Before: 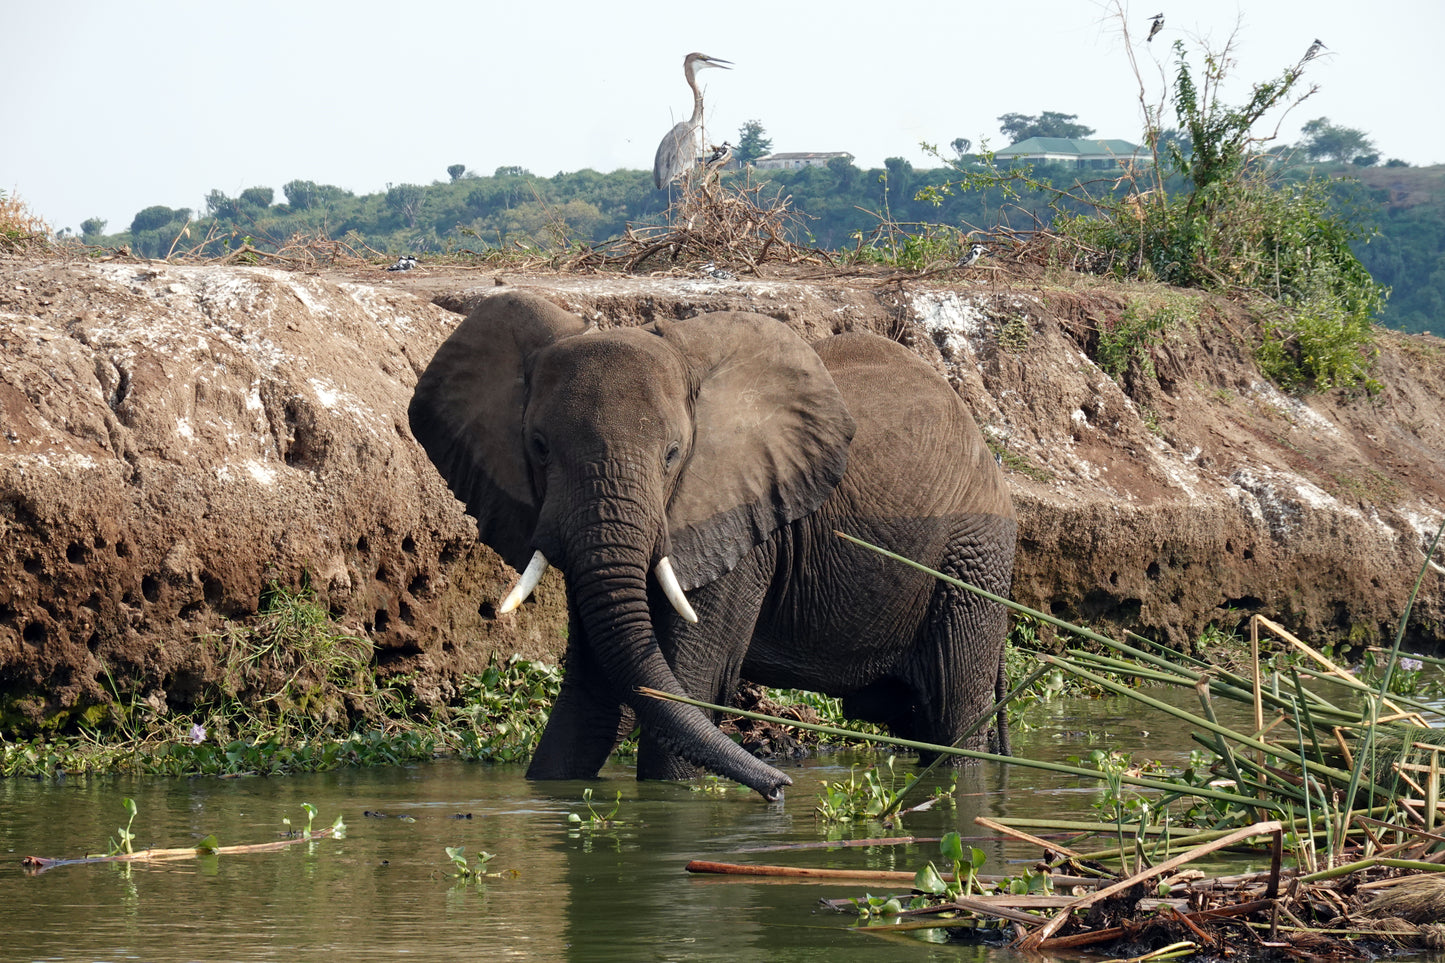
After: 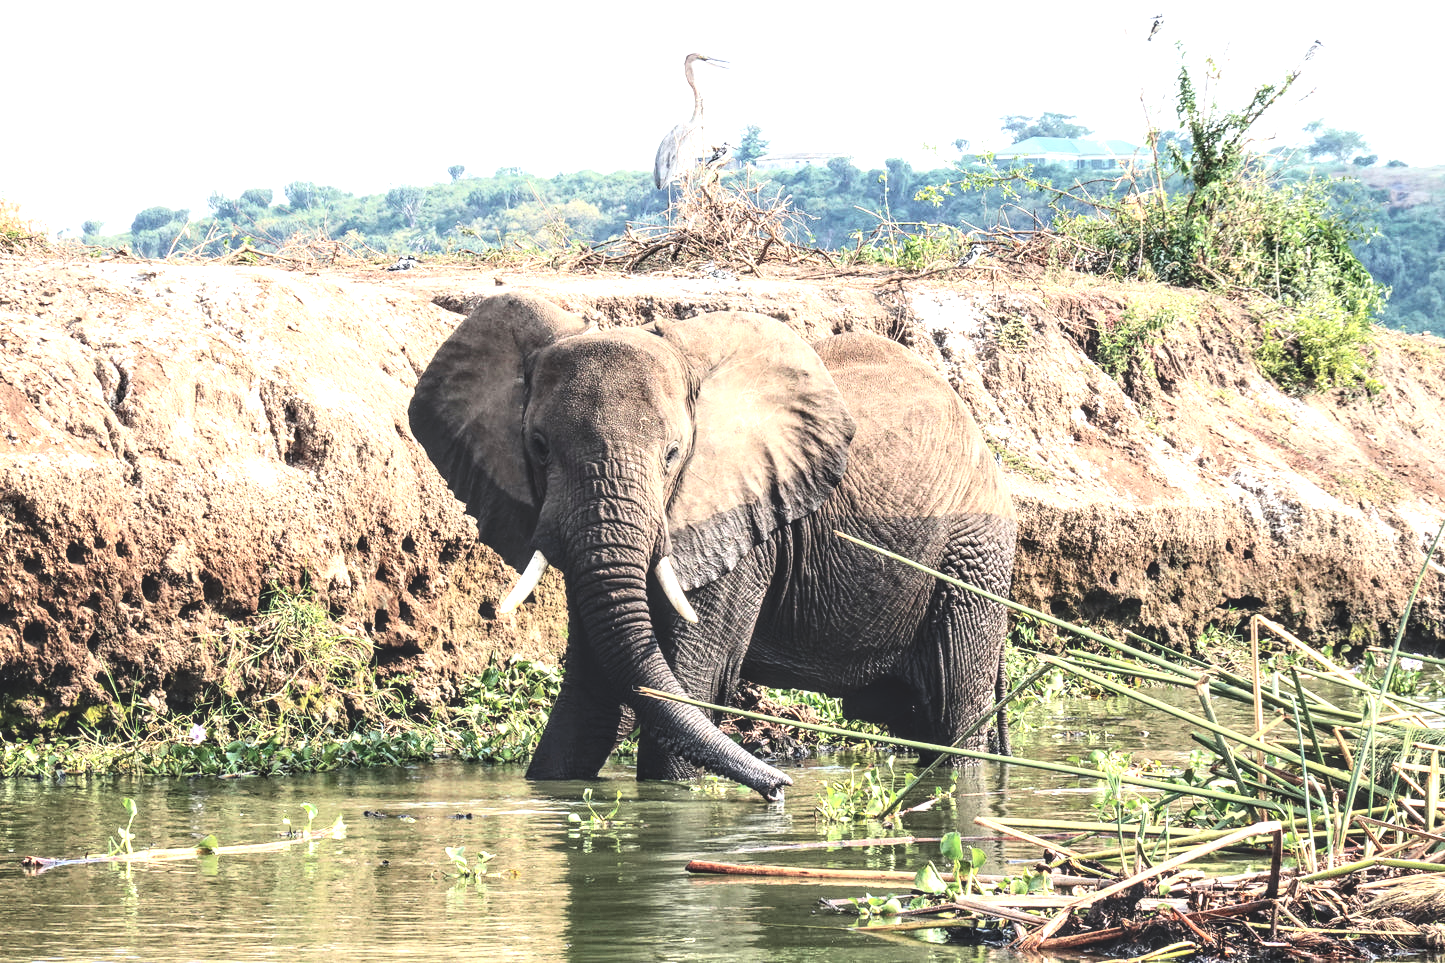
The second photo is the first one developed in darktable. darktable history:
contrast brightness saturation: contrast 0.296
exposure: black level correction -0.023, exposure 1.395 EV, compensate highlight preservation false
local contrast: detail 150%
